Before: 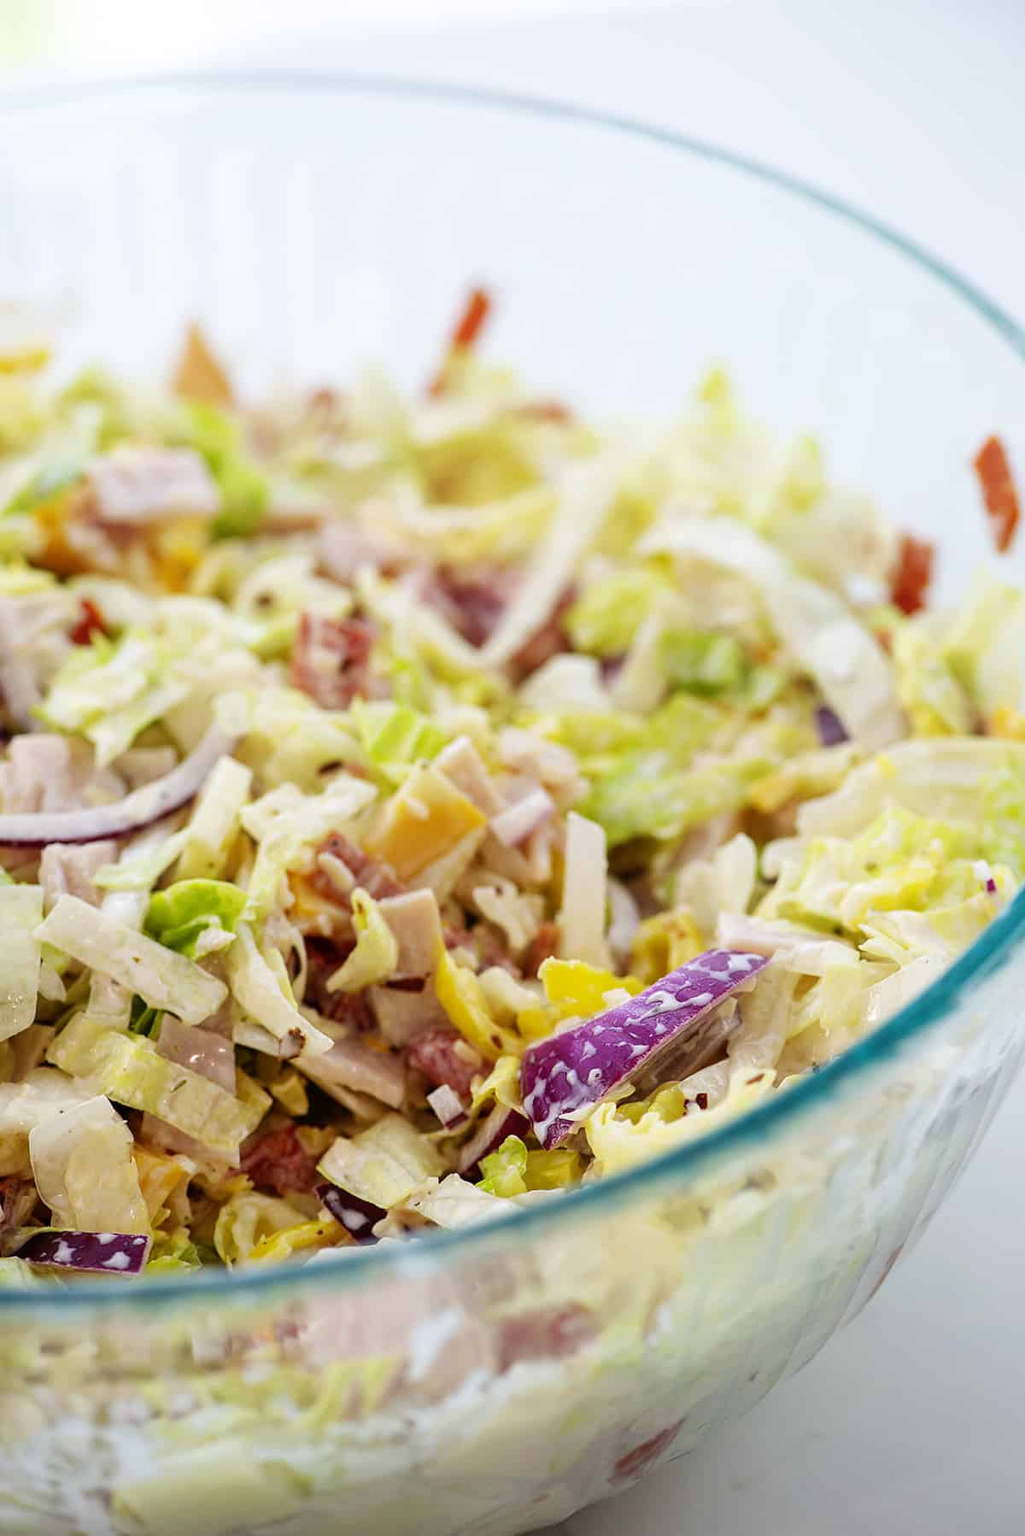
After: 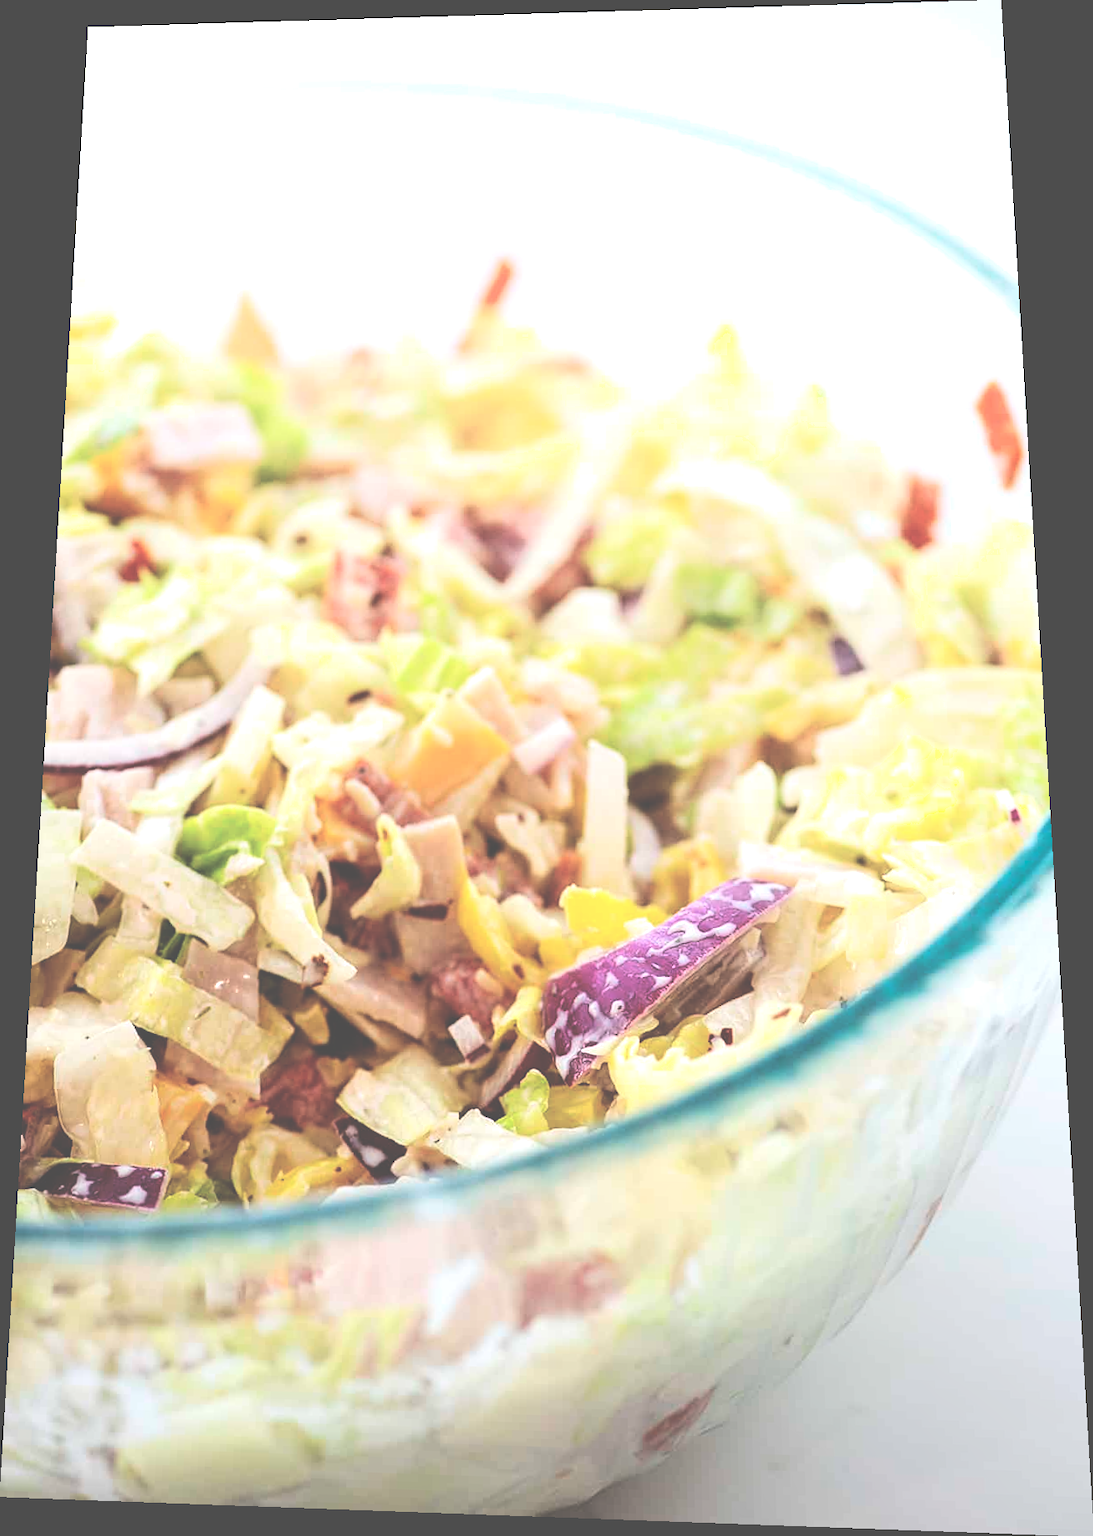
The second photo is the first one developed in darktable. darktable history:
rotate and perspective: rotation 0.128°, lens shift (vertical) -0.181, lens shift (horizontal) -0.044, shear 0.001, automatic cropping off
exposure: black level correction -0.087, compensate highlight preservation false
shadows and highlights: shadows 0, highlights 40
tone equalizer: -8 EV -0.417 EV, -7 EV -0.389 EV, -6 EV -0.333 EV, -5 EV -0.222 EV, -3 EV 0.222 EV, -2 EV 0.333 EV, -1 EV 0.389 EV, +0 EV 0.417 EV, edges refinement/feathering 500, mask exposure compensation -1.57 EV, preserve details no
